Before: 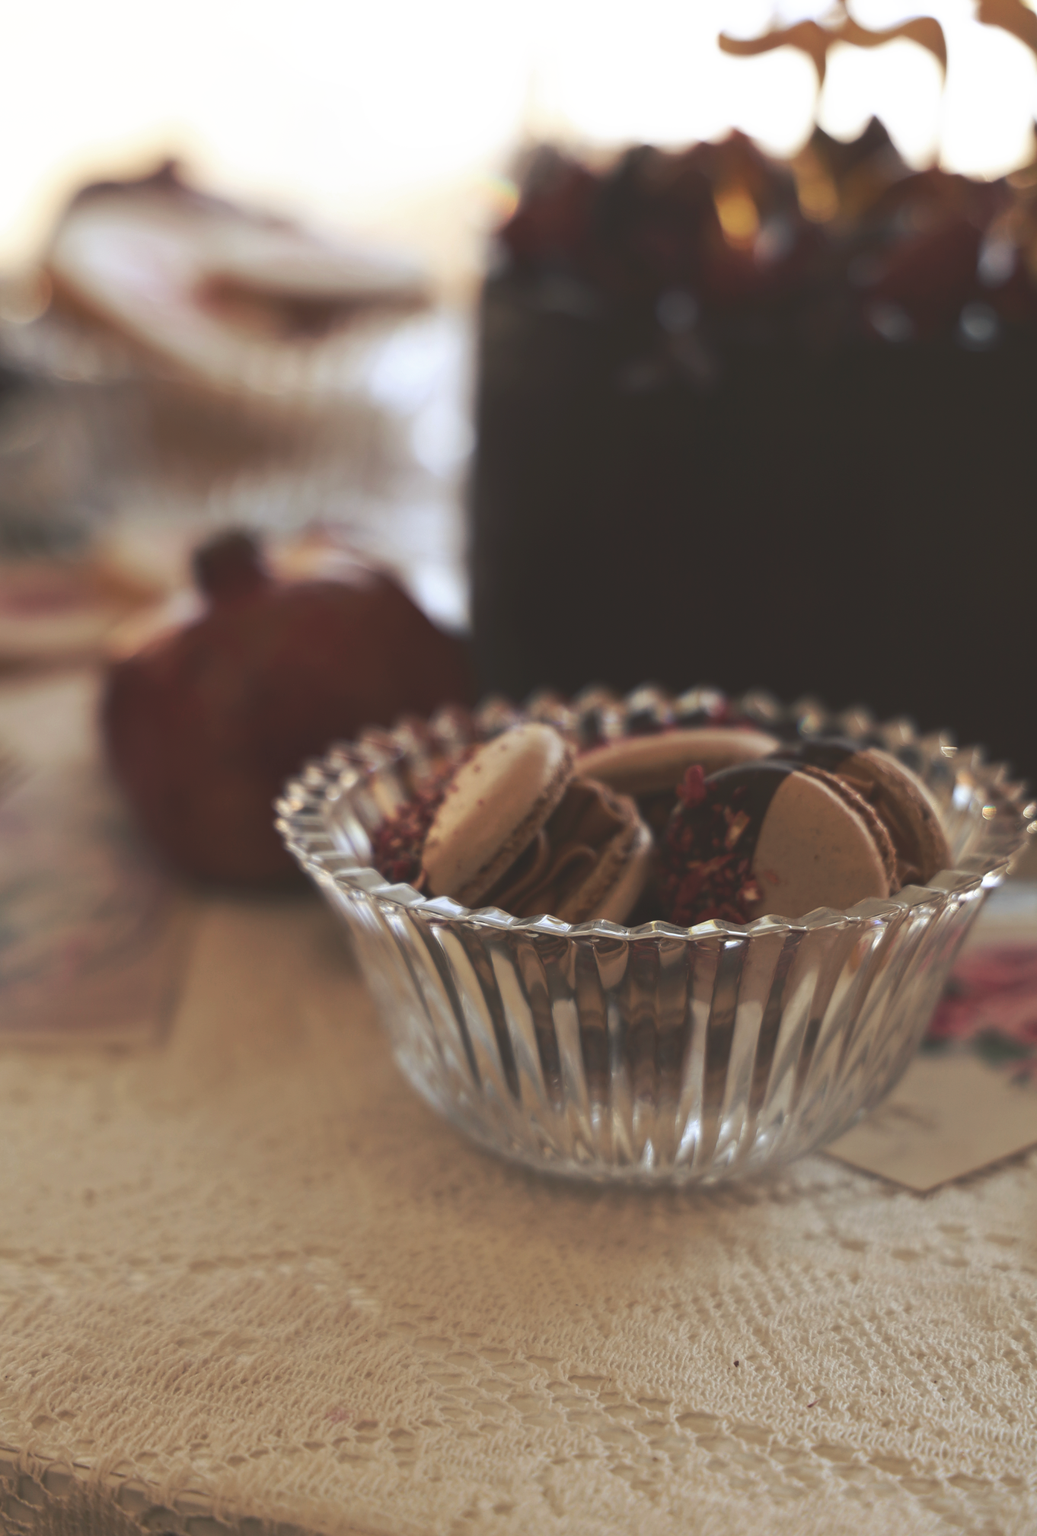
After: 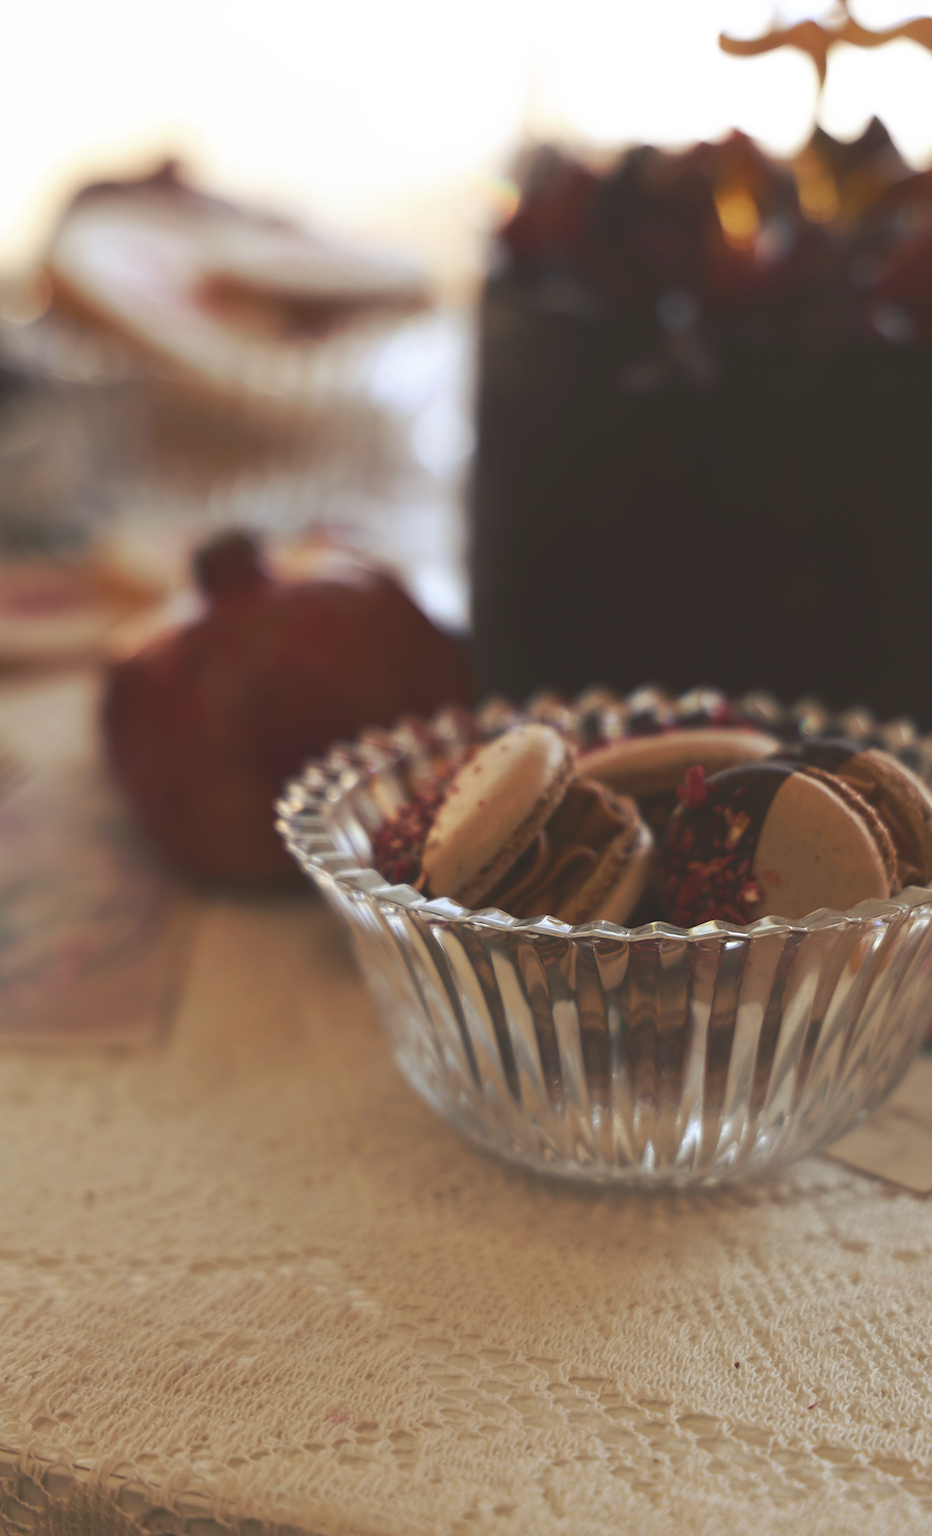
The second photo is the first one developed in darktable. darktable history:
color balance rgb: perceptual saturation grading › global saturation 15.47%, perceptual saturation grading › highlights -19.494%, perceptual saturation grading › shadows 19.257%, perceptual brilliance grading › global brilliance 2.54%, perceptual brilliance grading › highlights -2.514%, perceptual brilliance grading › shadows 2.904%, global vibrance 9.764%
crop: right 9.477%, bottom 0.021%
